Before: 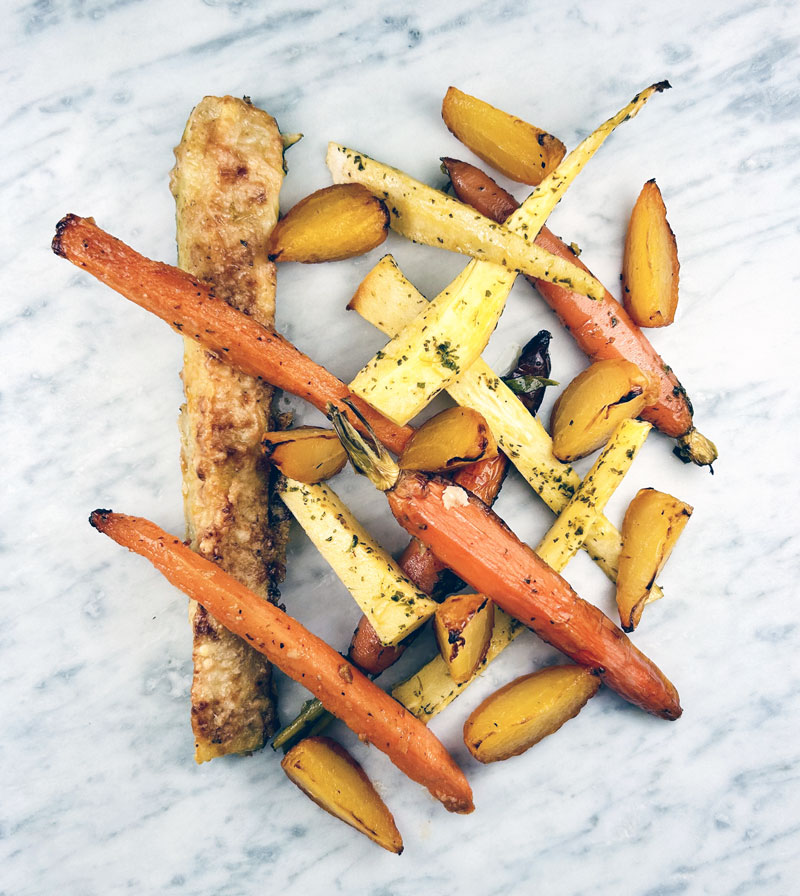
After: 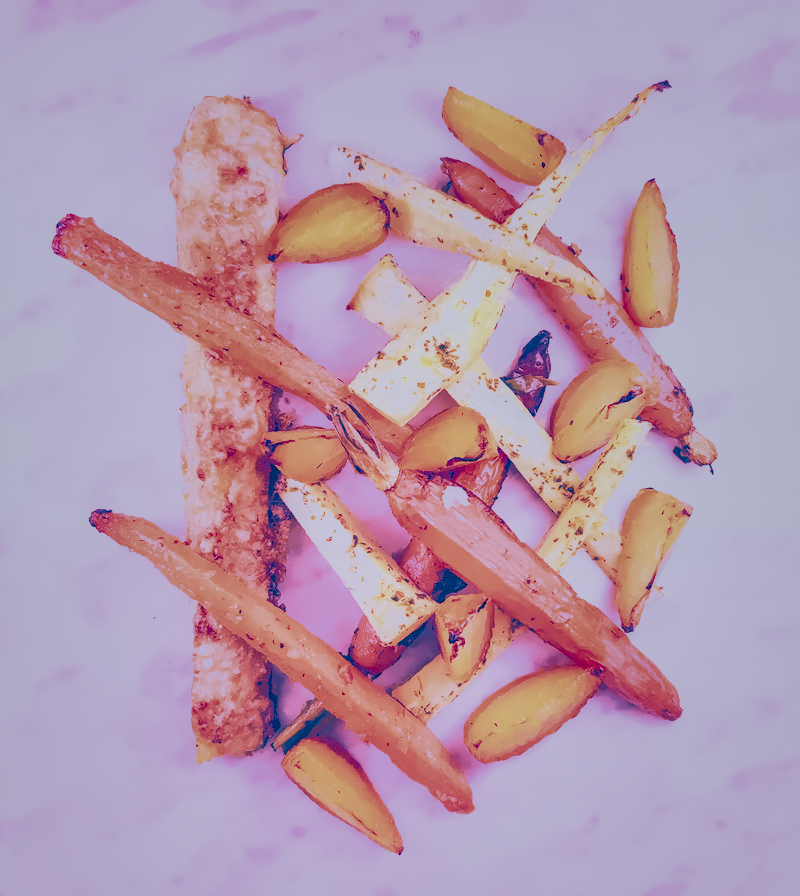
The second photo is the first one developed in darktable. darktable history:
color calibration: illuminant as shot in camera, x 0.358, y 0.373, temperature 4628.91 K
denoise (profiled): preserve shadows 1.52, scattering 0.002, a [-1, 0, 0], compensate highlight preservation false
haze removal: compatibility mode true, adaptive false
highlight reconstruction: on, module defaults
hot pixels: on, module defaults
lens correction: scale 1, crop 1, focal 16, aperture 5.6, distance 1000, camera "Canon EOS RP", lens "Canon RF 16mm F2.8 STM"
white balance: red 2.229, blue 1.46
velvia: strength 45%
local contrast: highlights 60%, shadows 60%, detail 160%
filmic rgb "scene-referred default": black relative exposure -7.65 EV, white relative exposure 4.56 EV, hardness 3.61
color balance rgb: perceptual saturation grading › global saturation 35%, perceptual saturation grading › highlights -30%, perceptual saturation grading › shadows 35%, perceptual brilliance grading › global brilliance 3%, perceptual brilliance grading › highlights -3%, perceptual brilliance grading › shadows 3%
shadows and highlights: shadows 40, highlights -60
